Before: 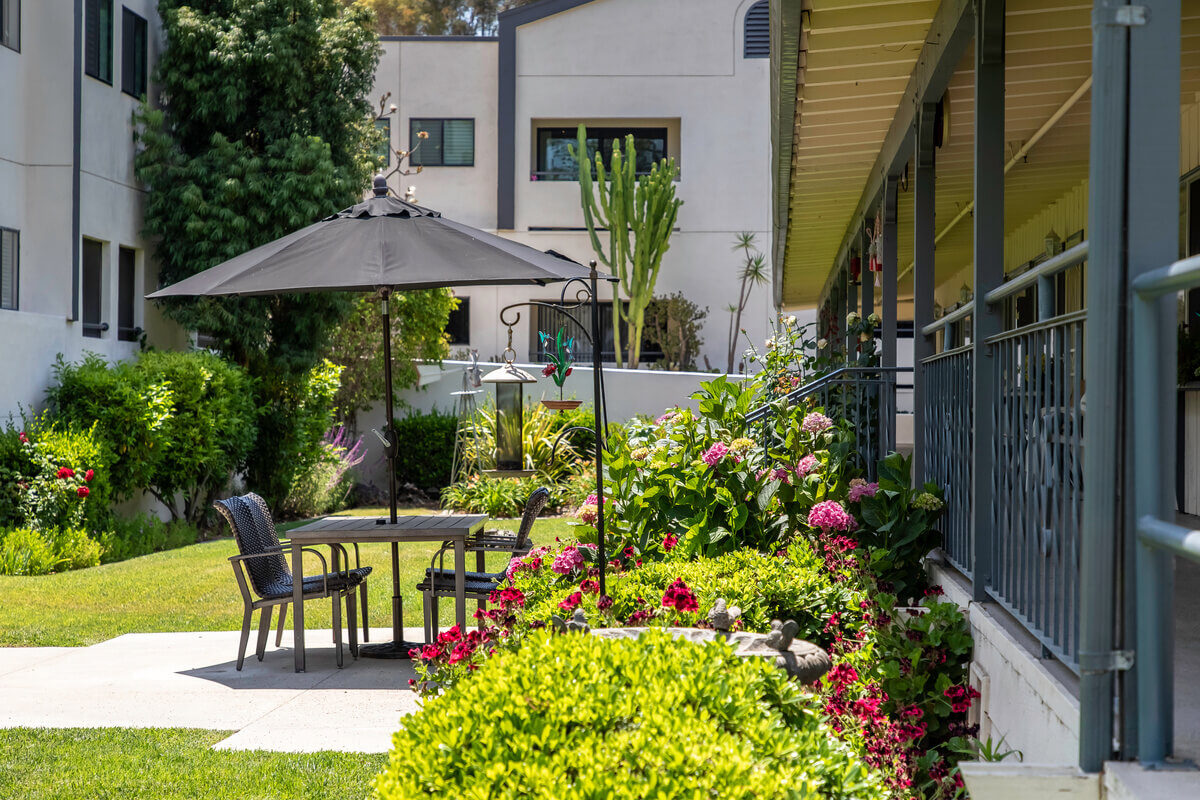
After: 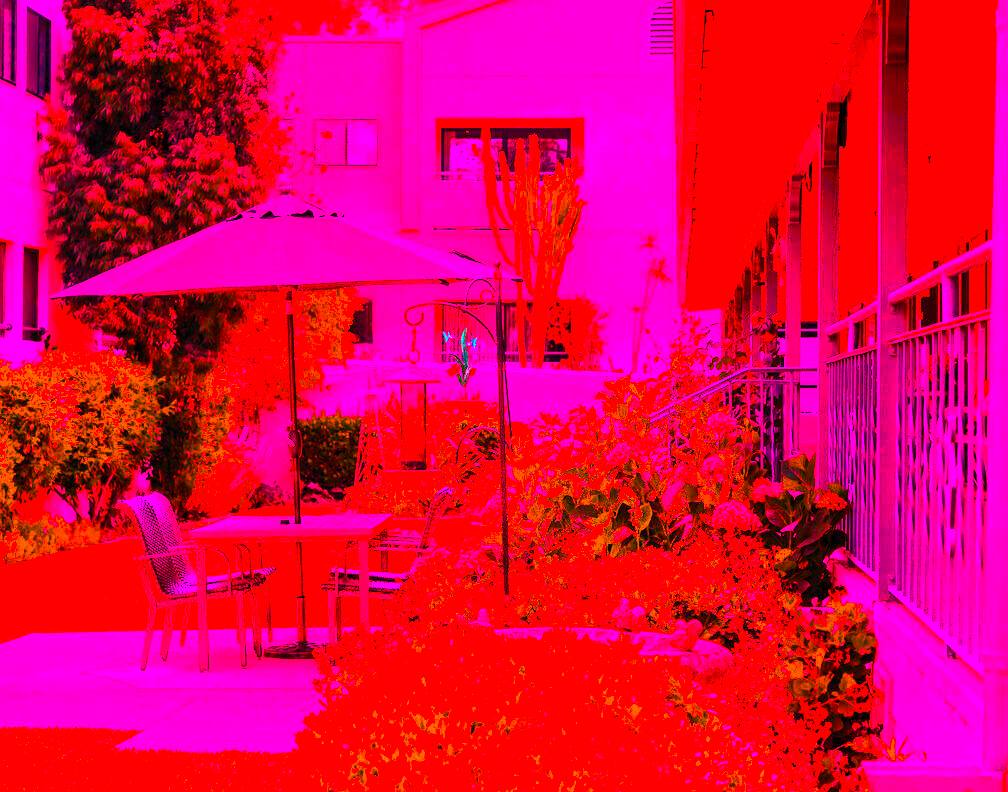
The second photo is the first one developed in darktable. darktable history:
color balance rgb: linear chroma grading › global chroma 9%, perceptual saturation grading › global saturation 36%, perceptual saturation grading › shadows 35%, perceptual brilliance grading › global brilliance 21.21%, perceptual brilliance grading › shadows -35%, global vibrance 21.21%
contrast brightness saturation: contrast 0.2, brightness 0.16, saturation 0.22
crop: left 8.026%, right 7.374%
white balance: red 4.26, blue 1.802
